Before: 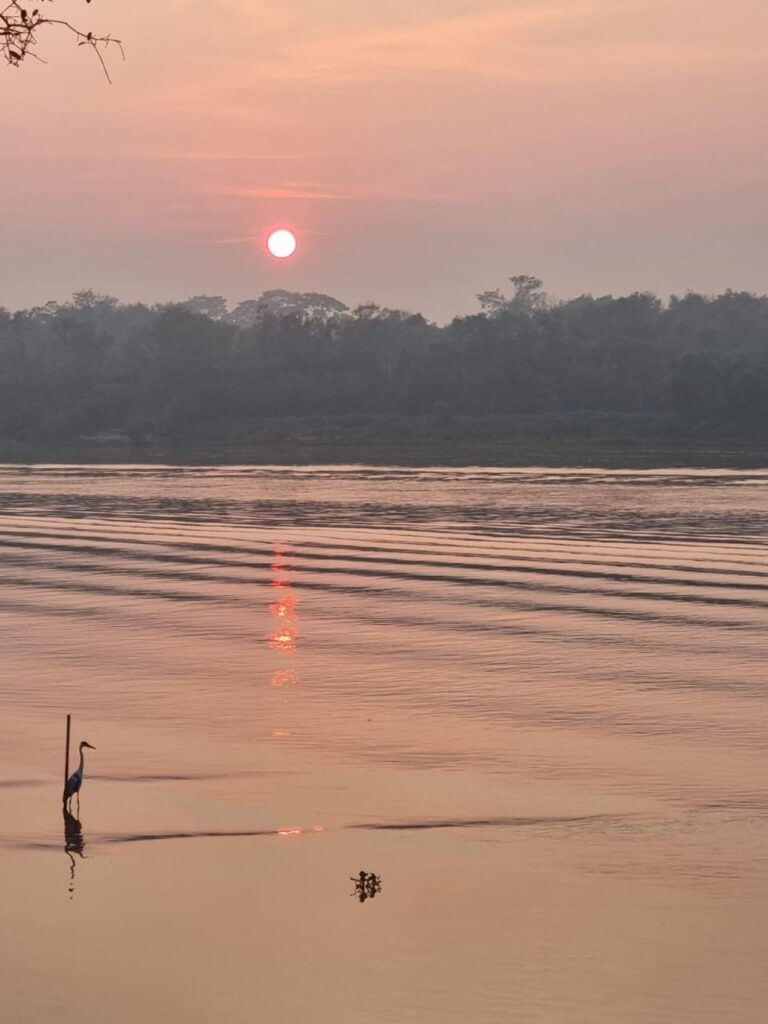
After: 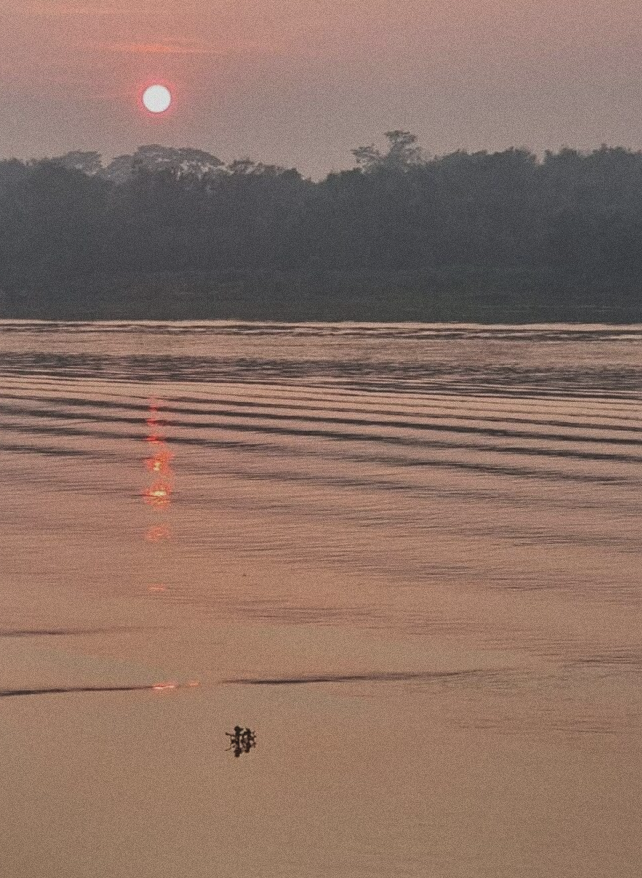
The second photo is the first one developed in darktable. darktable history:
exposure: black level correction -0.015, exposure -0.5 EV, compensate highlight preservation false
crop: left 16.315%, top 14.246%
grain: coarseness 0.09 ISO
sharpen: amount 0.2
